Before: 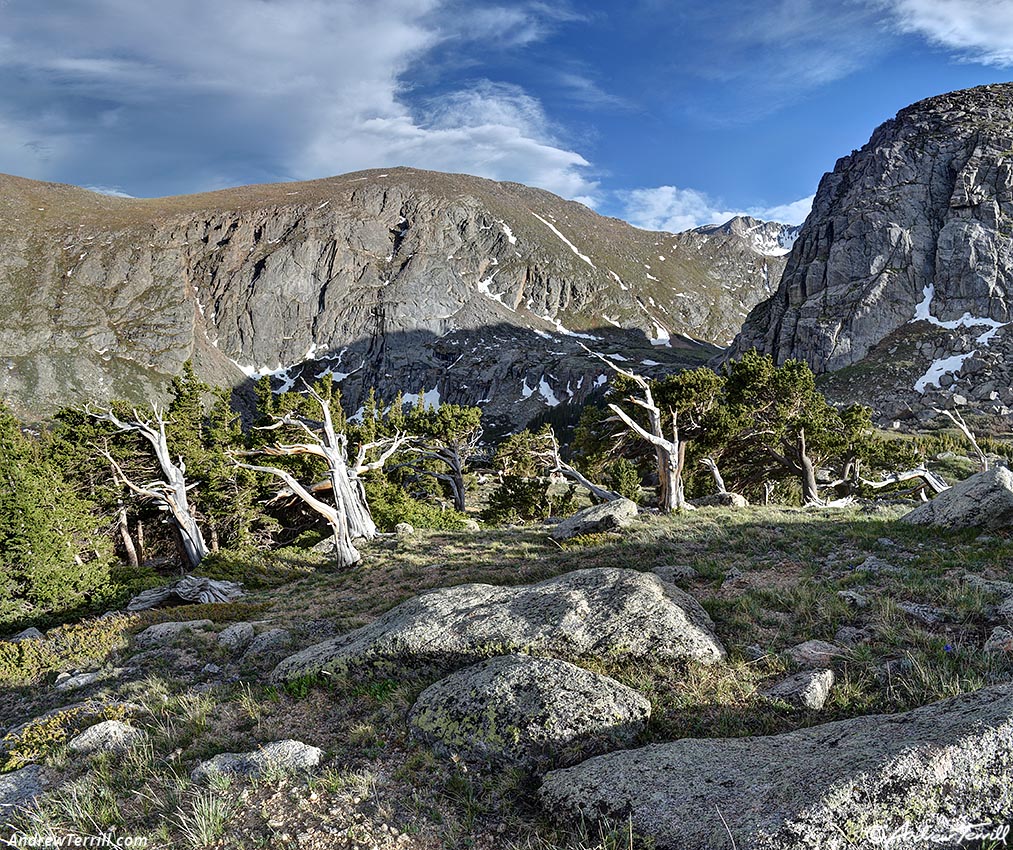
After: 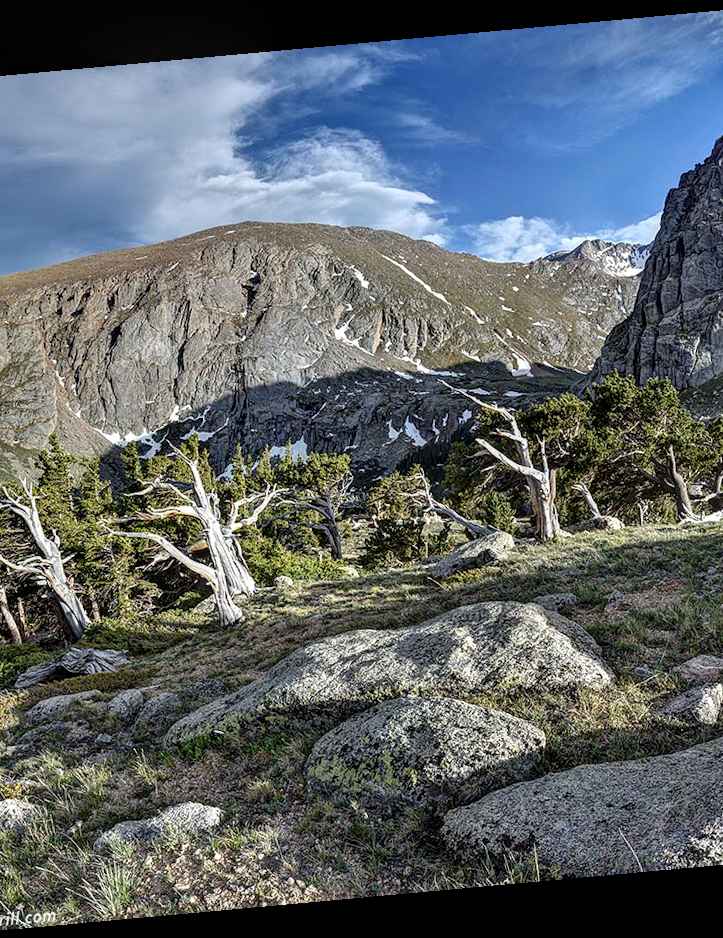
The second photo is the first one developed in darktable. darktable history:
rotate and perspective: rotation -5.2°, automatic cropping off
crop: left 15.419%, right 17.914%
local contrast: detail 130%
